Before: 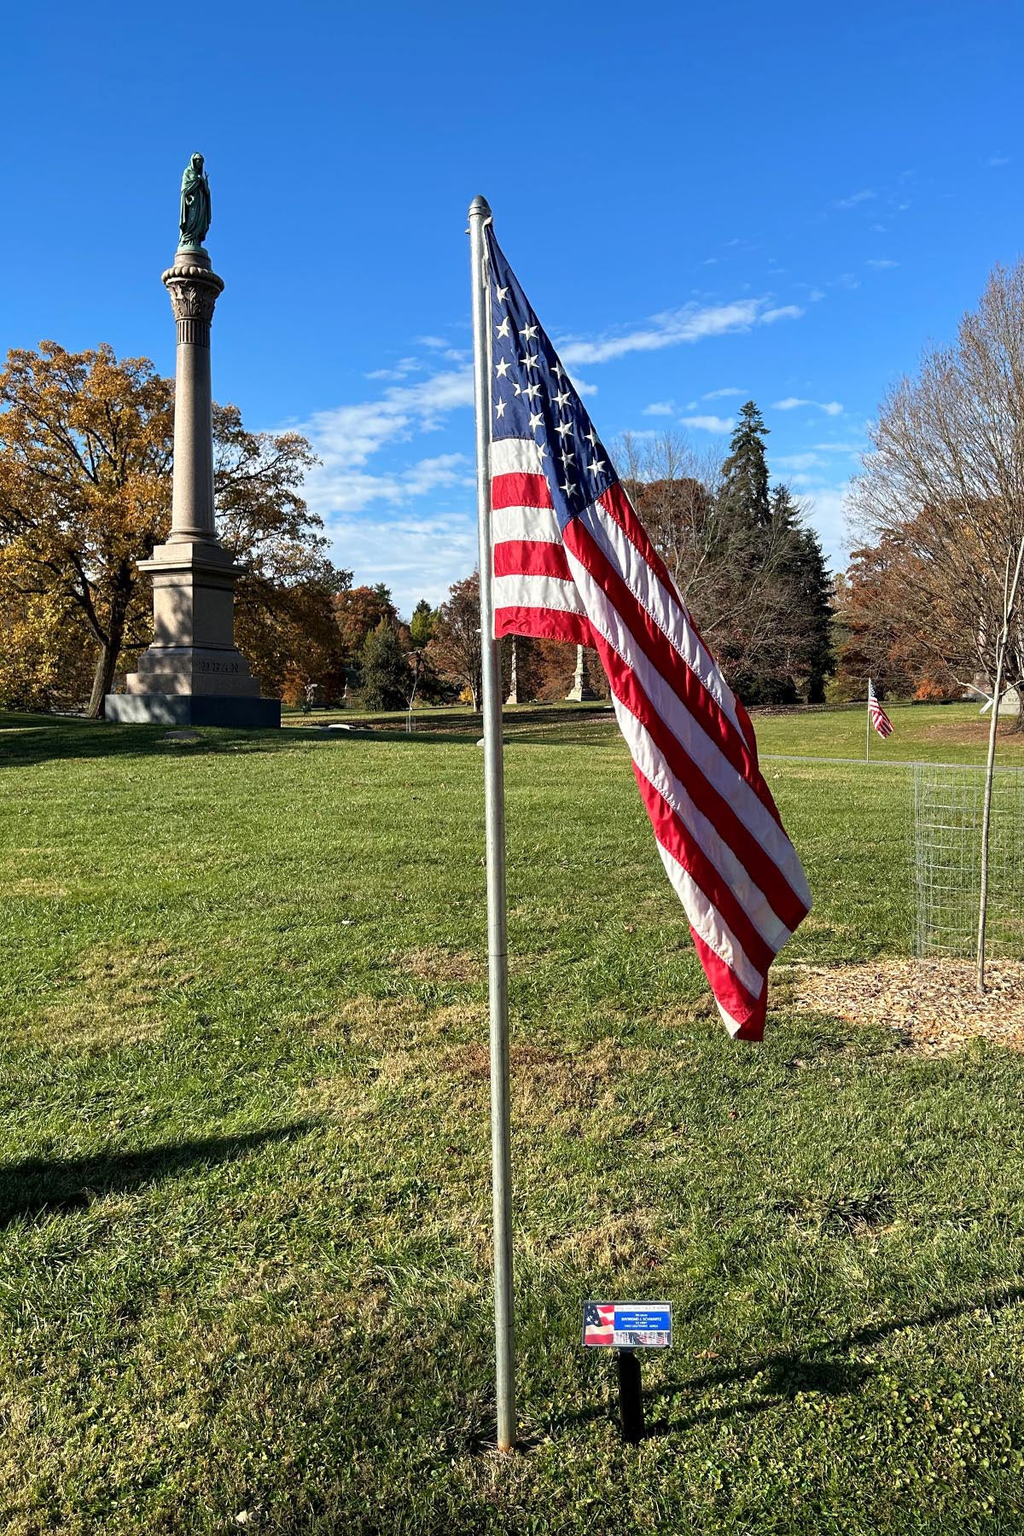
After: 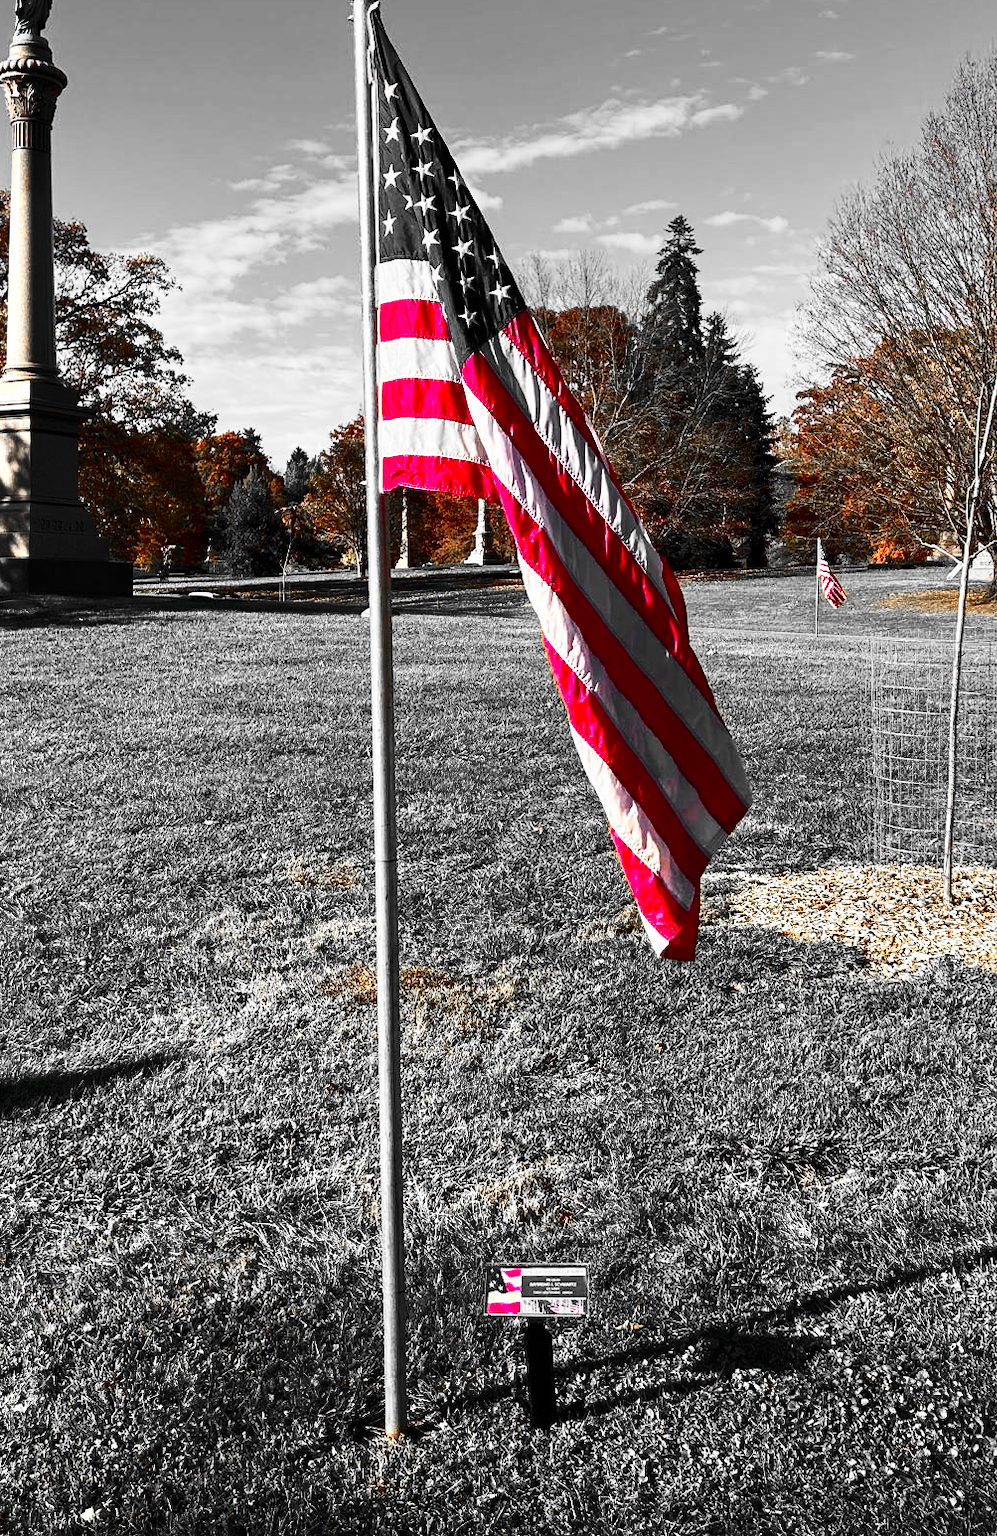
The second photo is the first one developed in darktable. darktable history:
contrast brightness saturation: contrast 0.259, brightness 0.013, saturation 0.869
color zones: curves: ch0 [(0, 0.65) (0.096, 0.644) (0.221, 0.539) (0.429, 0.5) (0.571, 0.5) (0.714, 0.5) (0.857, 0.5) (1, 0.65)]; ch1 [(0, 0.5) (0.143, 0.5) (0.257, -0.002) (0.429, 0.04) (0.571, -0.001) (0.714, -0.015) (0.857, 0.024) (1, 0.5)]
crop: left 16.275%, top 14.081%
tone curve: curves: ch0 [(0, 0) (0.003, 0.003) (0.011, 0.012) (0.025, 0.024) (0.044, 0.039) (0.069, 0.052) (0.1, 0.072) (0.136, 0.097) (0.177, 0.128) (0.224, 0.168) (0.277, 0.217) (0.335, 0.276) (0.399, 0.345) (0.468, 0.429) (0.543, 0.524) (0.623, 0.628) (0.709, 0.732) (0.801, 0.829) (0.898, 0.919) (1, 1)], color space Lab, independent channels, preserve colors none
exposure: exposure -0.109 EV, compensate exposure bias true, compensate highlight preservation false
